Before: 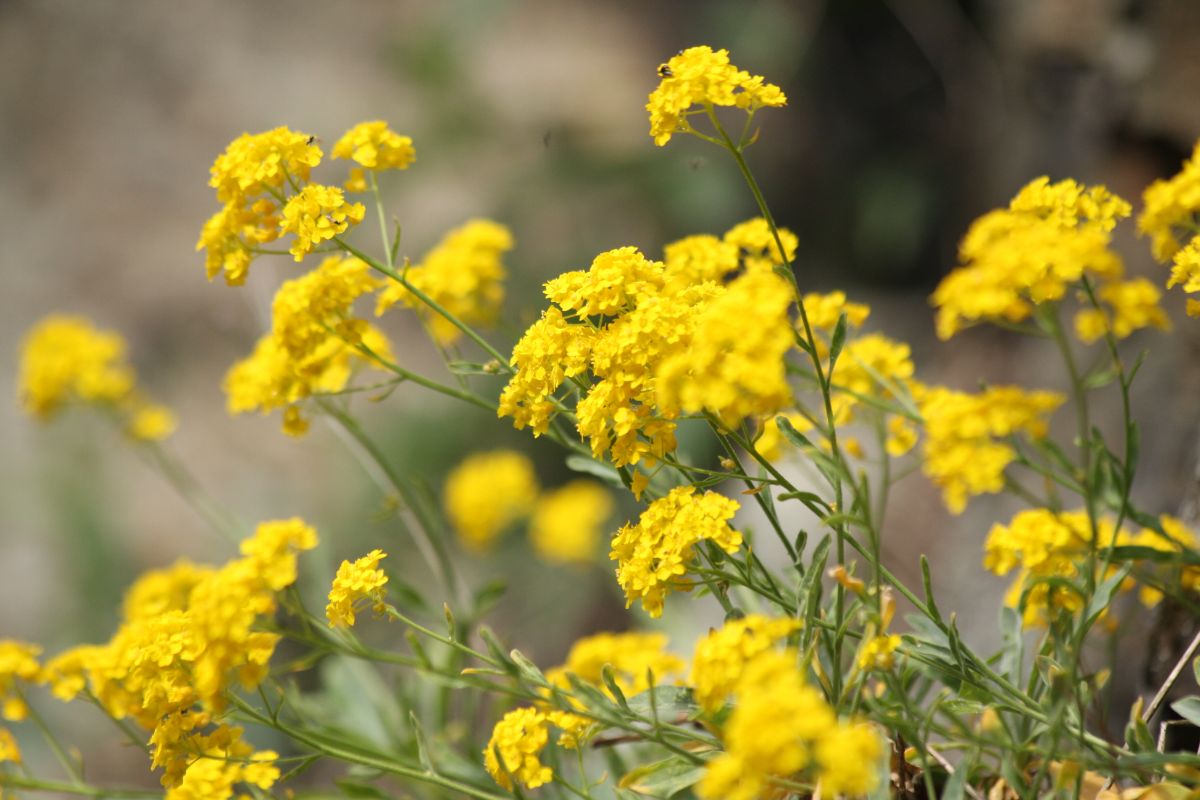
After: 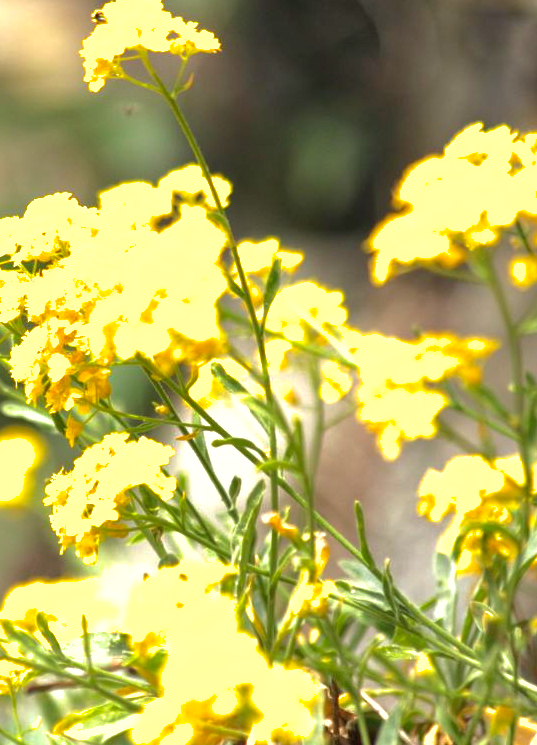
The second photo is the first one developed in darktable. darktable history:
shadows and highlights: on, module defaults
local contrast: highlights 105%, shadows 99%, detail 119%, midtone range 0.2
levels: levels [0, 0.352, 0.703]
crop: left 47.227%, top 6.803%, right 8.022%
